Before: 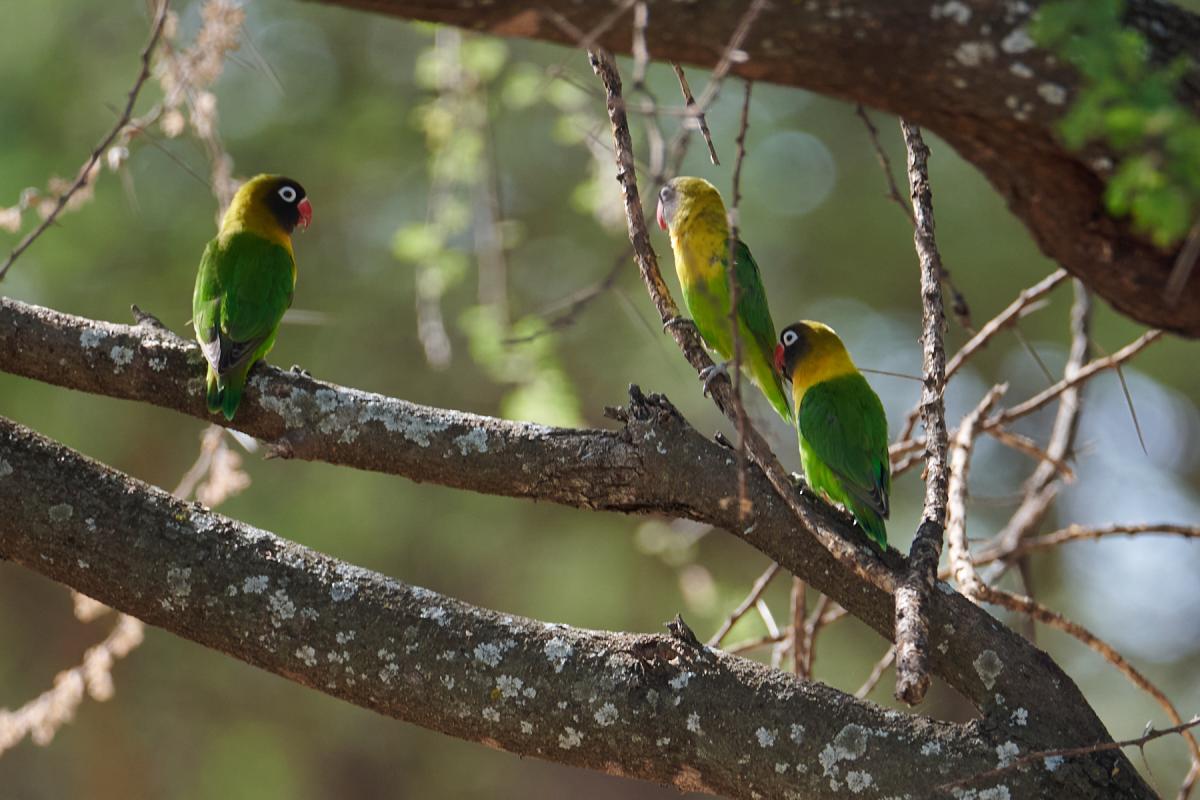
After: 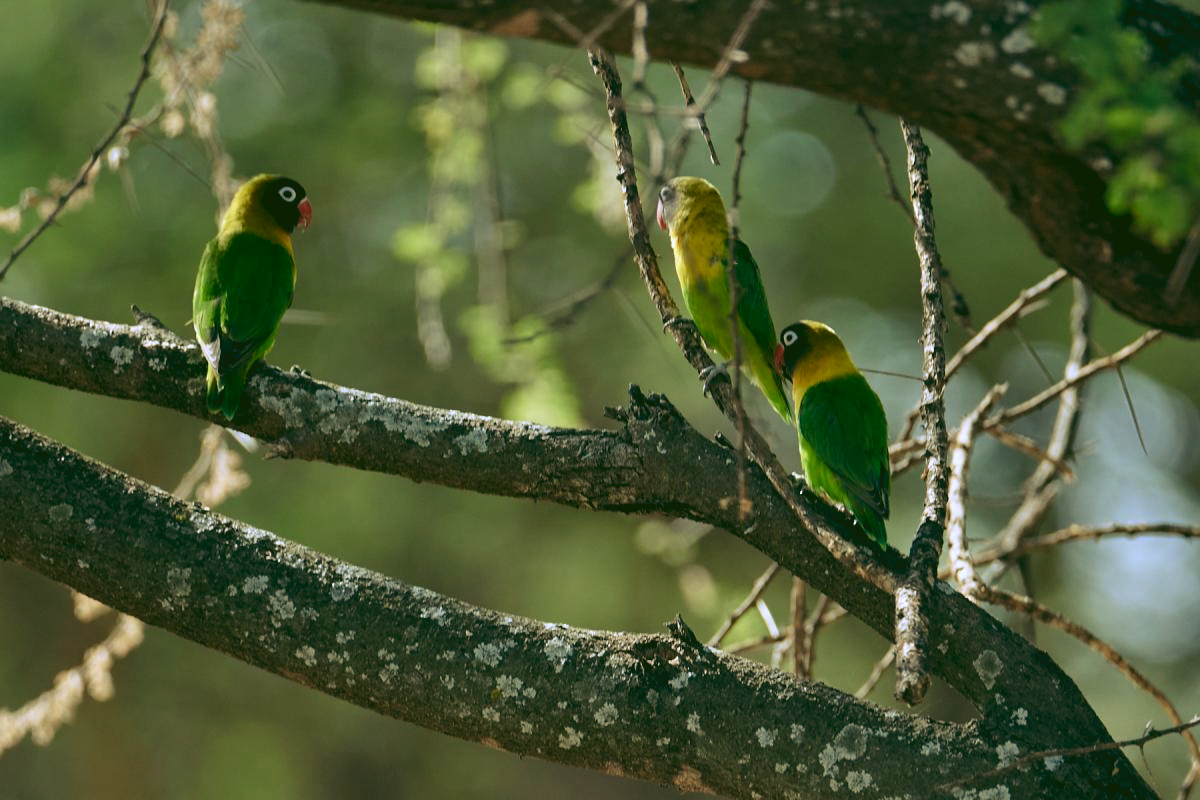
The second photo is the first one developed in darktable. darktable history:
rgb curve: curves: ch0 [(0.123, 0.061) (0.995, 0.887)]; ch1 [(0.06, 0.116) (1, 0.906)]; ch2 [(0, 0) (0.824, 0.69) (1, 1)], mode RGB, independent channels, compensate middle gray true
contrast equalizer: y [[0.524, 0.538, 0.547, 0.548, 0.538, 0.524], [0.5 ×6], [0.5 ×6], [0 ×6], [0 ×6]]
